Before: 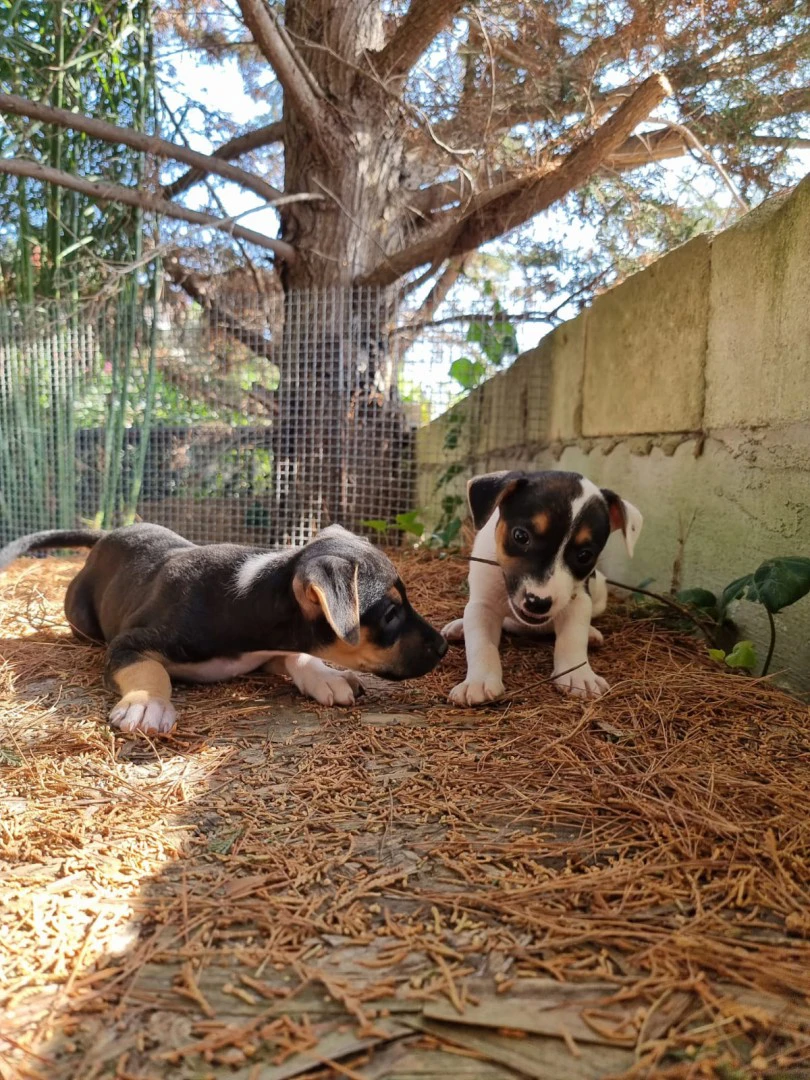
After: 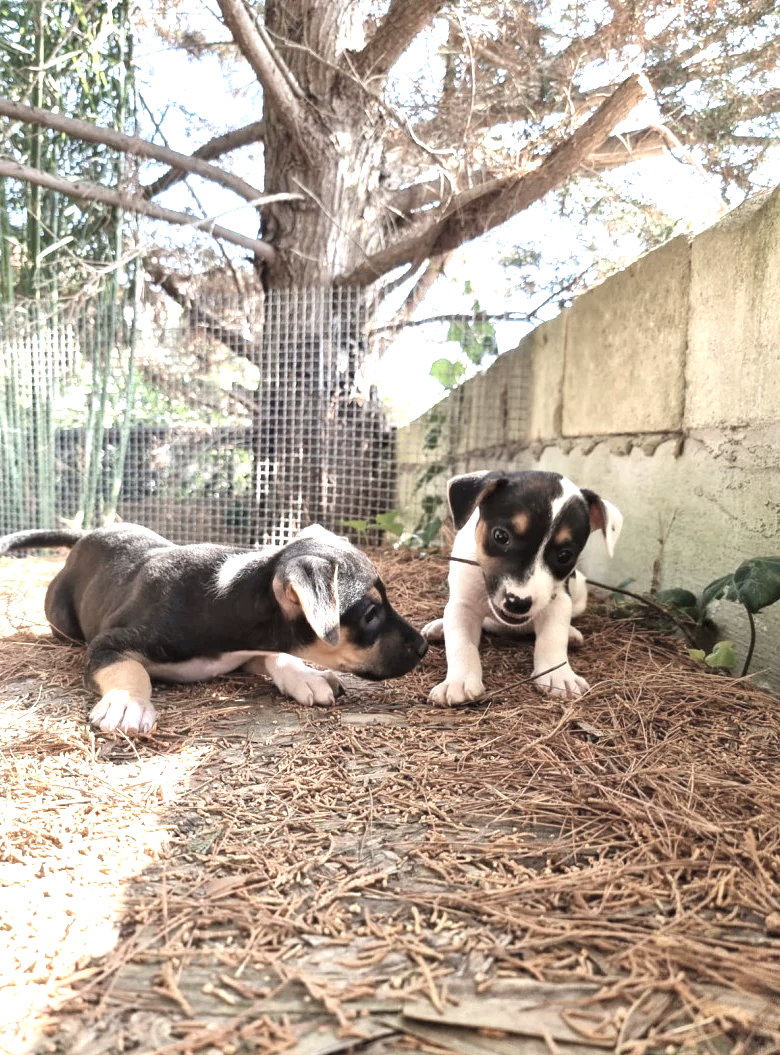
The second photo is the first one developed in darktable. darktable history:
crop and rotate: left 2.536%, right 1.107%, bottom 2.246%
exposure: black level correction 0, exposure 1.379 EV, compensate exposure bias true, compensate highlight preservation false
color correction: saturation 0.5
